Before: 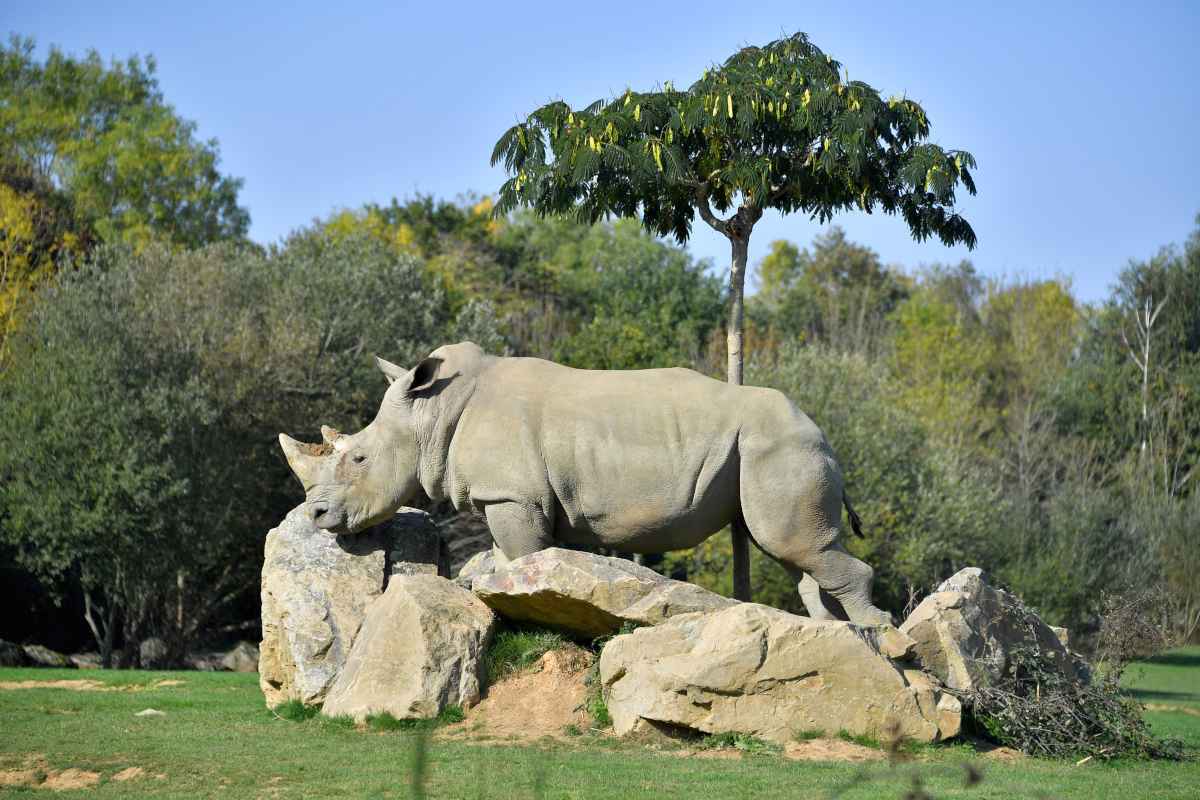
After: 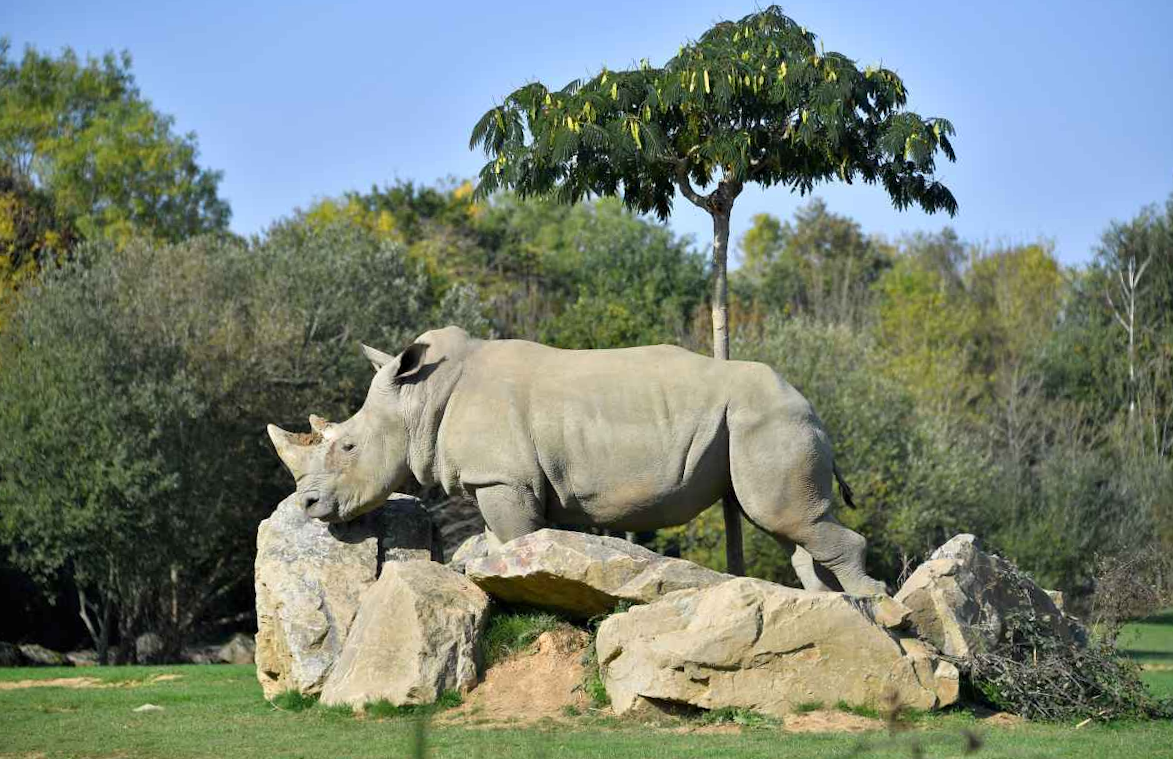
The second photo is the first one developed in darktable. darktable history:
rotate and perspective: rotation -2°, crop left 0.022, crop right 0.978, crop top 0.049, crop bottom 0.951
white balance: red 1, blue 1
